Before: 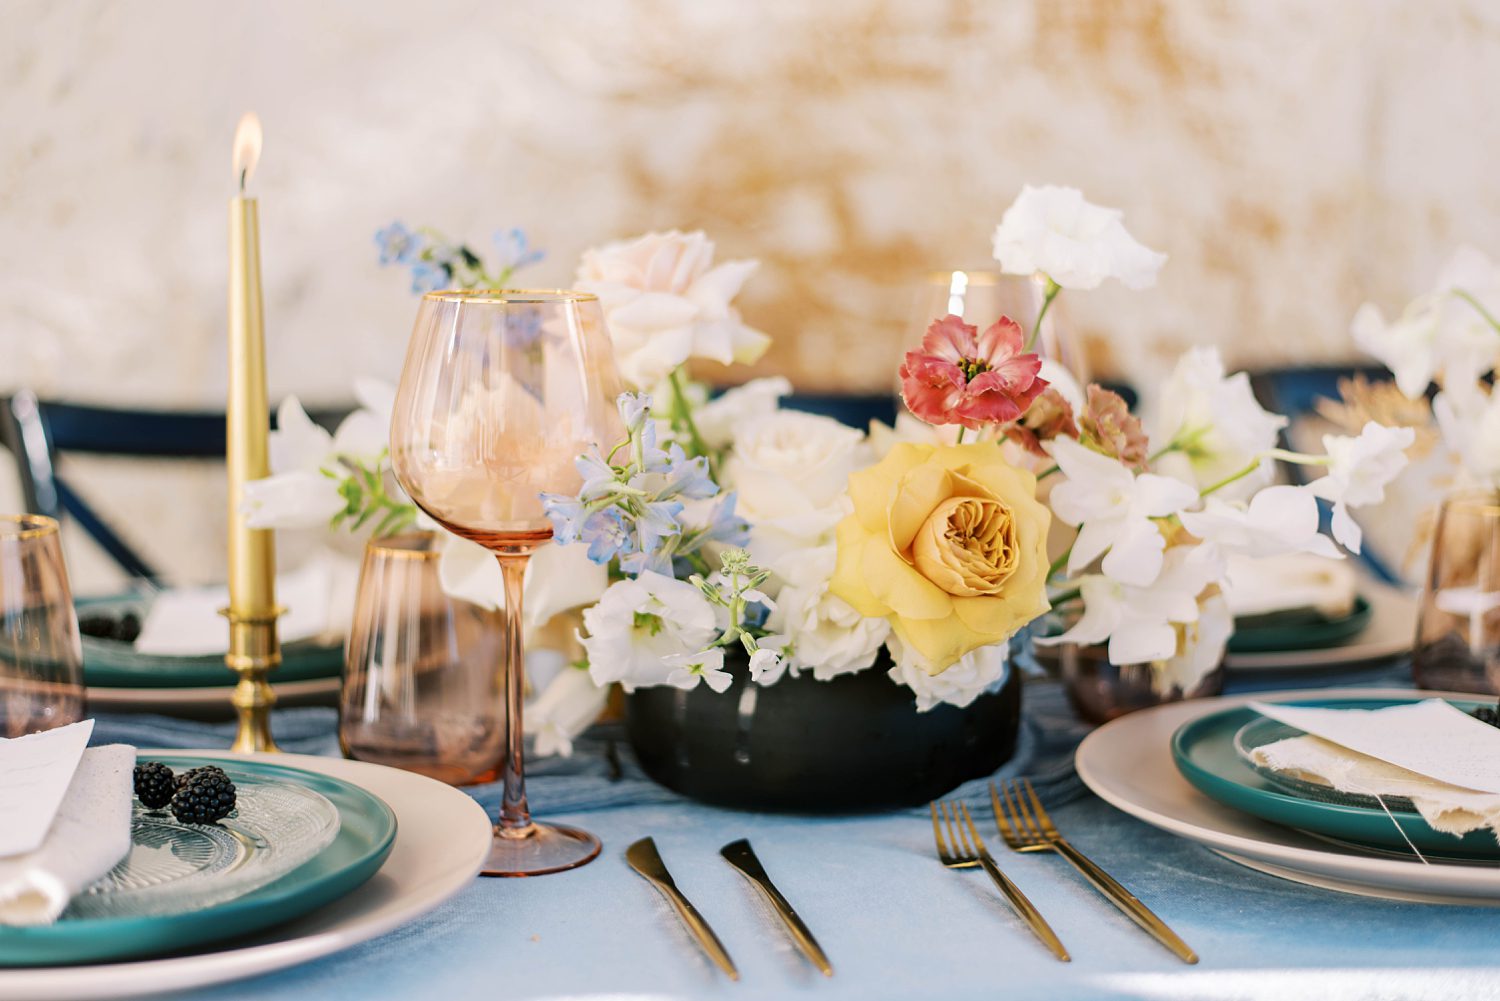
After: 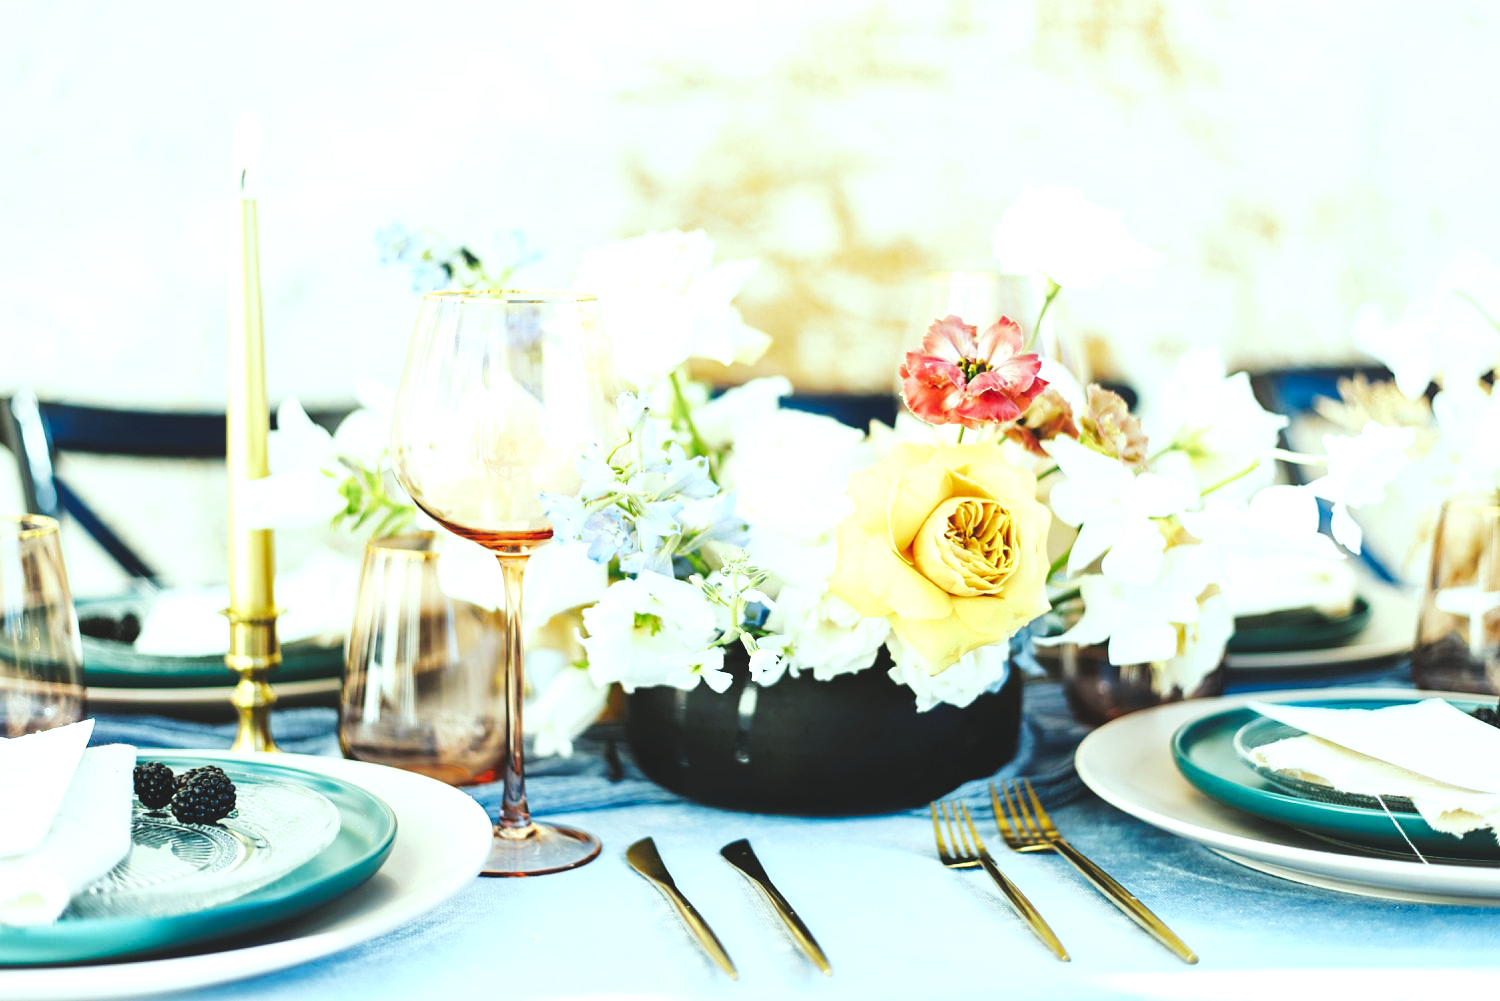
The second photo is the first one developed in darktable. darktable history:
local contrast: mode bilateral grid, contrast 20, coarseness 50, detail 120%, midtone range 0.2
tone curve: curves: ch0 [(0, 0) (0.003, 0.117) (0.011, 0.118) (0.025, 0.123) (0.044, 0.13) (0.069, 0.137) (0.1, 0.149) (0.136, 0.157) (0.177, 0.184) (0.224, 0.217) (0.277, 0.257) (0.335, 0.324) (0.399, 0.406) (0.468, 0.511) (0.543, 0.609) (0.623, 0.712) (0.709, 0.8) (0.801, 0.877) (0.898, 0.938) (1, 1)], preserve colors none
color balance: mode lift, gamma, gain (sRGB), lift [0.997, 0.979, 1.021, 1.011], gamma [1, 1.084, 0.916, 0.998], gain [1, 0.87, 1.13, 1.101], contrast 4.55%, contrast fulcrum 38.24%, output saturation 104.09%
exposure: black level correction 0, exposure 0.7 EV, compensate exposure bias true, compensate highlight preservation false
